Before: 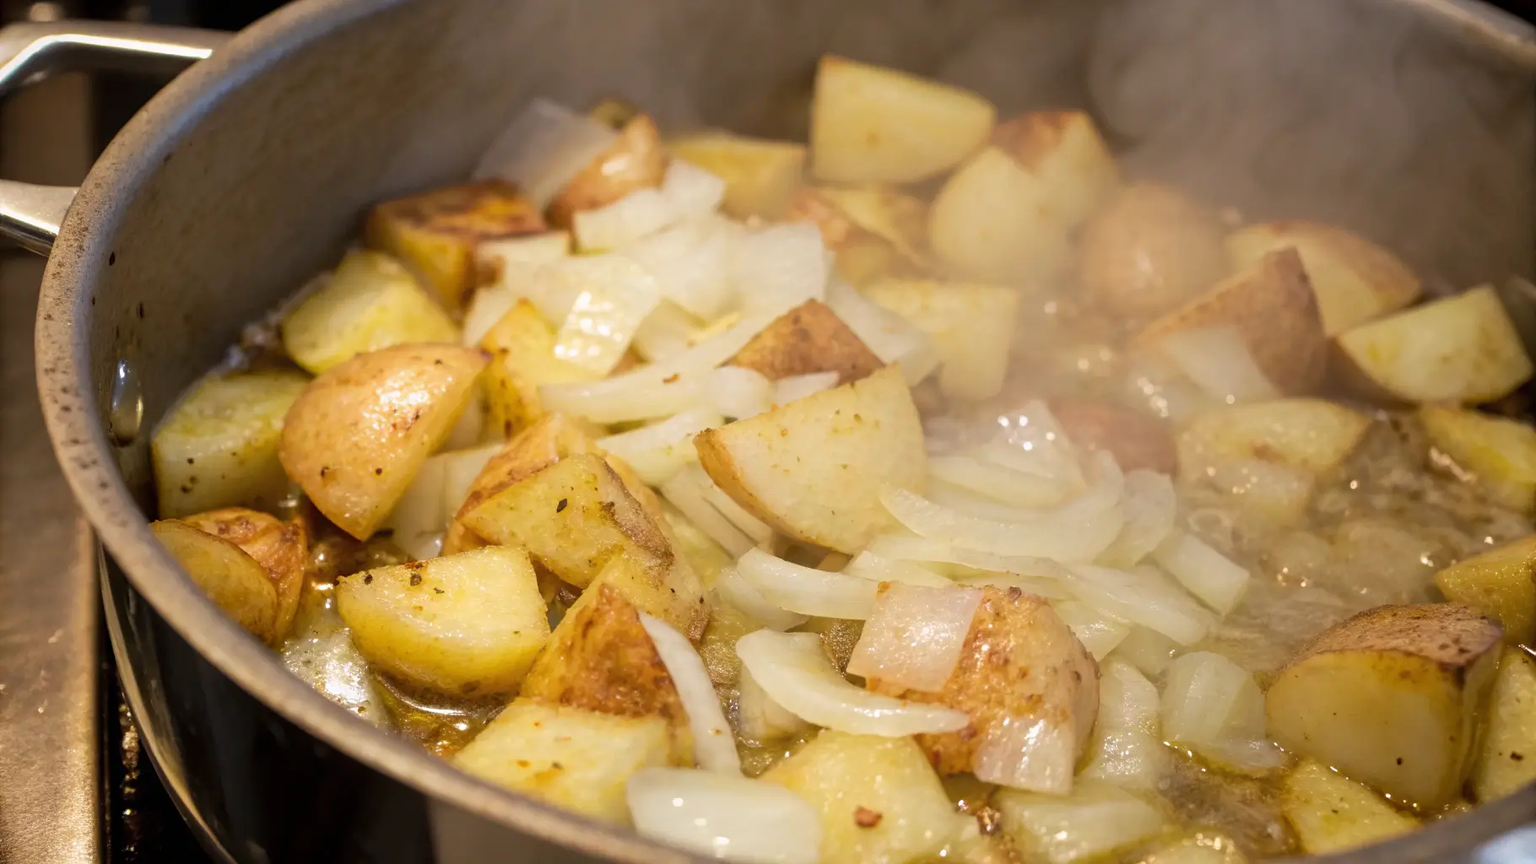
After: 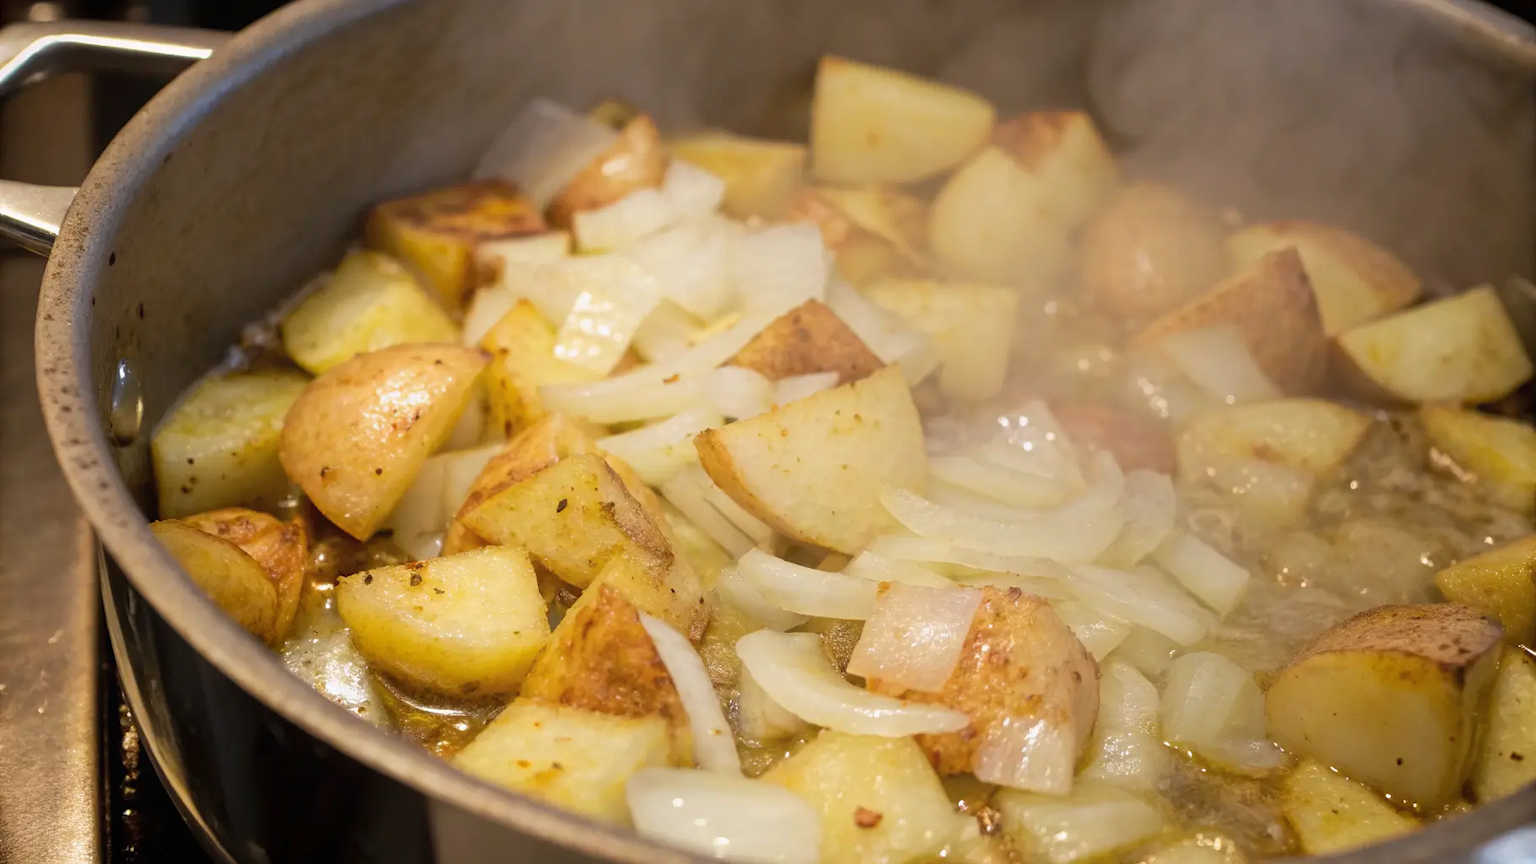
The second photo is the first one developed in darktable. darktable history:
local contrast: mode bilateral grid, contrast 99, coarseness 99, detail 89%, midtone range 0.2
